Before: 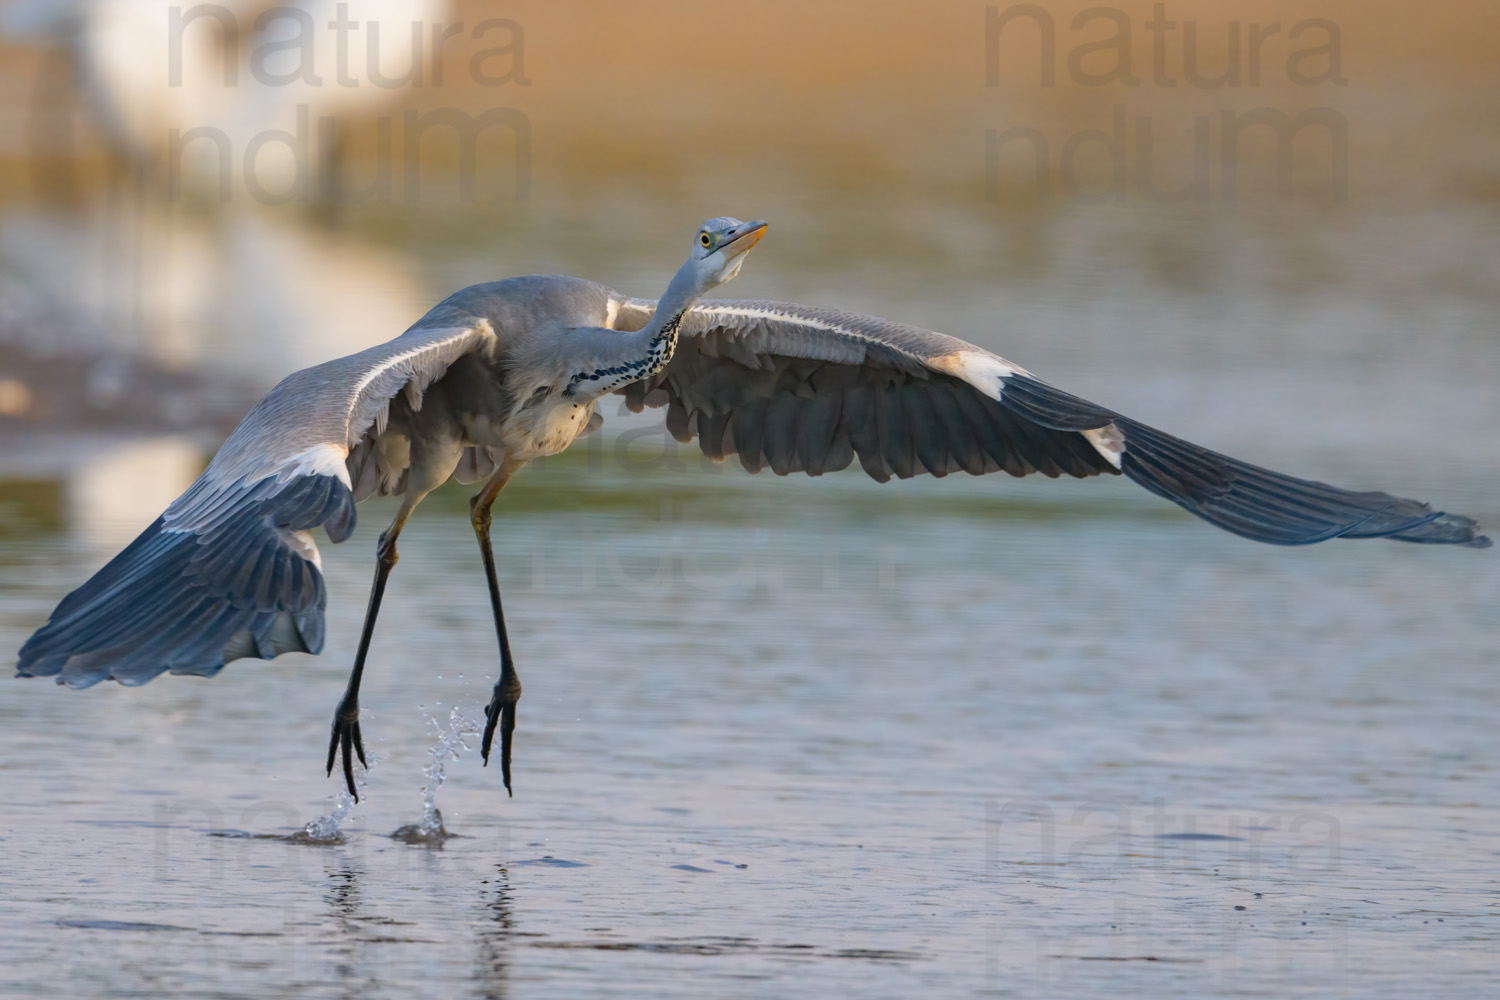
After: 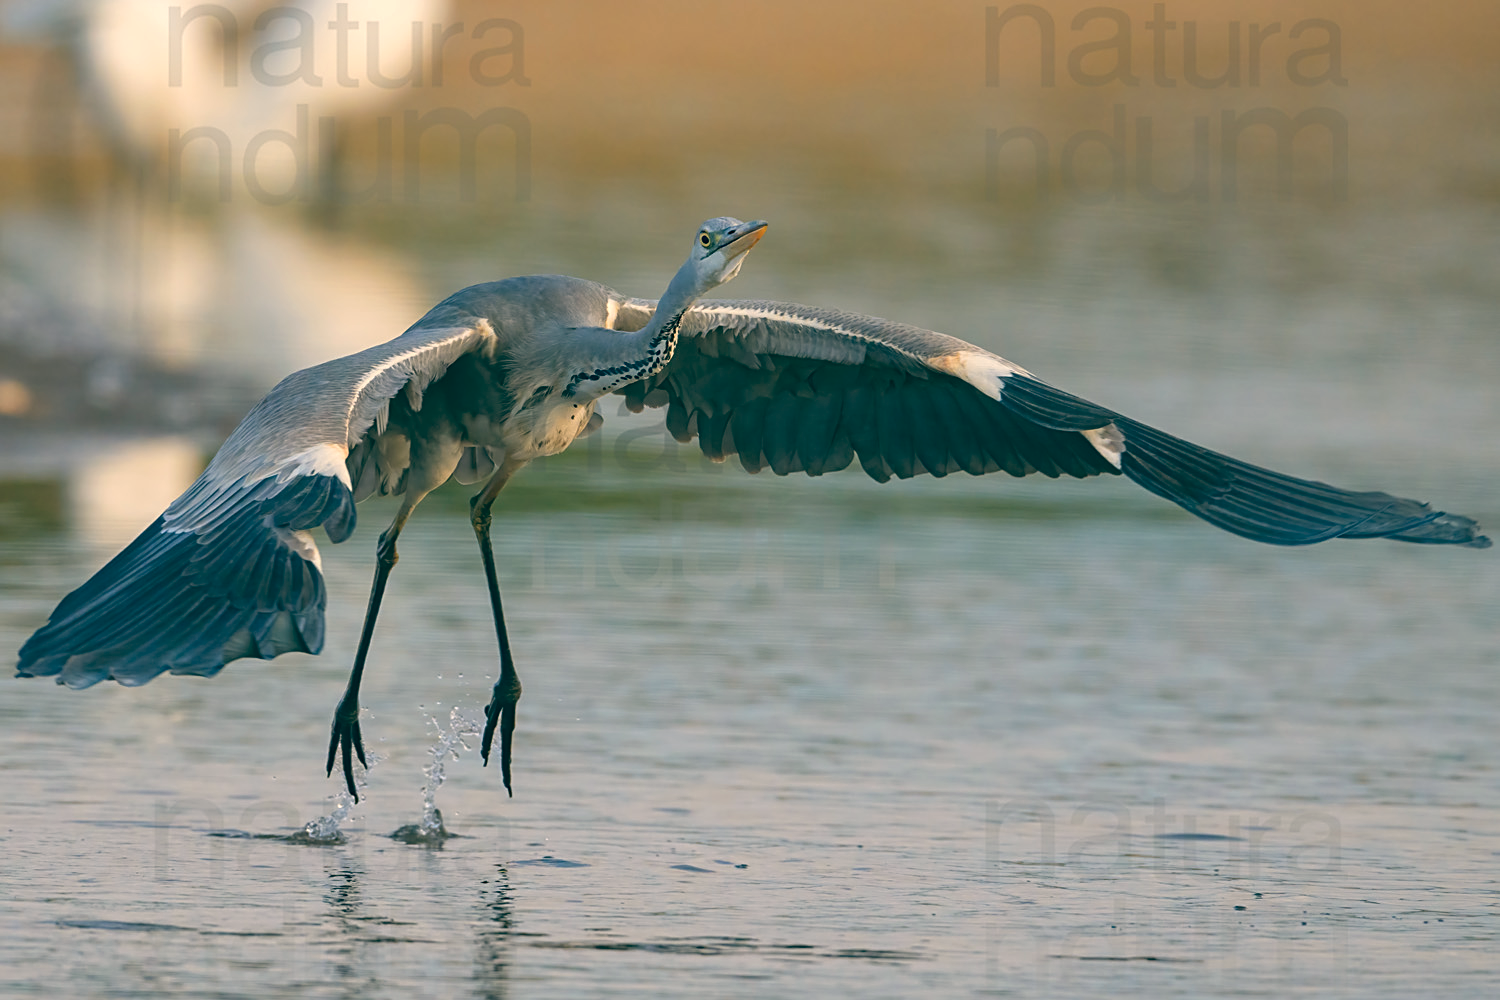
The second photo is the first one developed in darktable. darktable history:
white balance: red 1.009, blue 0.985
sharpen: on, module defaults
color balance: lift [1.005, 0.99, 1.007, 1.01], gamma [1, 0.979, 1.011, 1.021], gain [0.923, 1.098, 1.025, 0.902], input saturation 90.45%, contrast 7.73%, output saturation 105.91%
